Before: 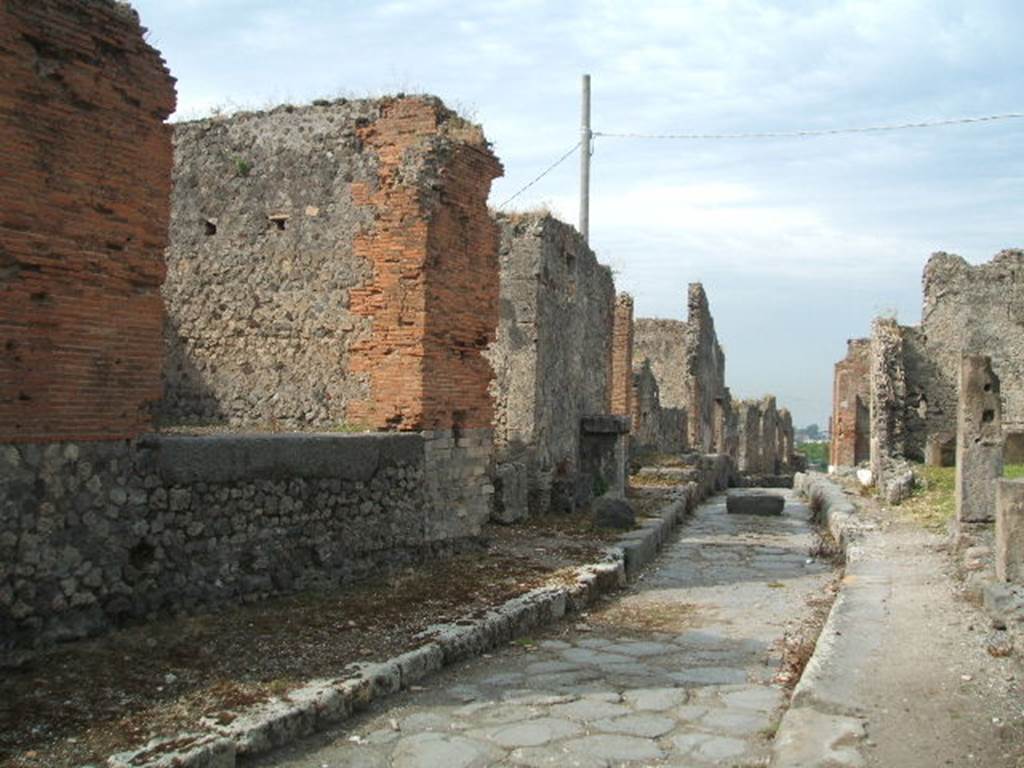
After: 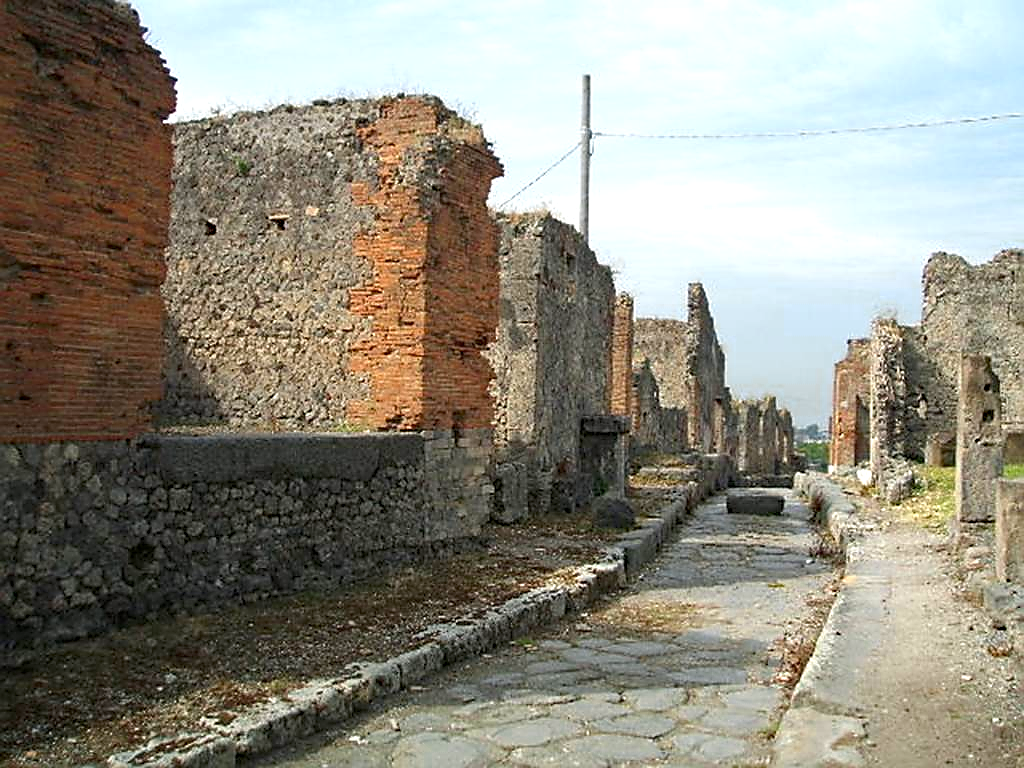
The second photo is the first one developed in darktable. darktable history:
color zones: curves: ch0 [(0.004, 0.305) (0.261, 0.623) (0.389, 0.399) (0.708, 0.571) (0.947, 0.34)]; ch1 [(0.025, 0.645) (0.229, 0.584) (0.326, 0.551) (0.484, 0.262) (0.757, 0.643)]
haze removal: strength 0.299, distance 0.247, compatibility mode true, adaptive false
exposure: black level correction 0.001, exposure 0.137 EV, compensate highlight preservation false
sharpen: radius 1.381, amount 1.265, threshold 0.81
